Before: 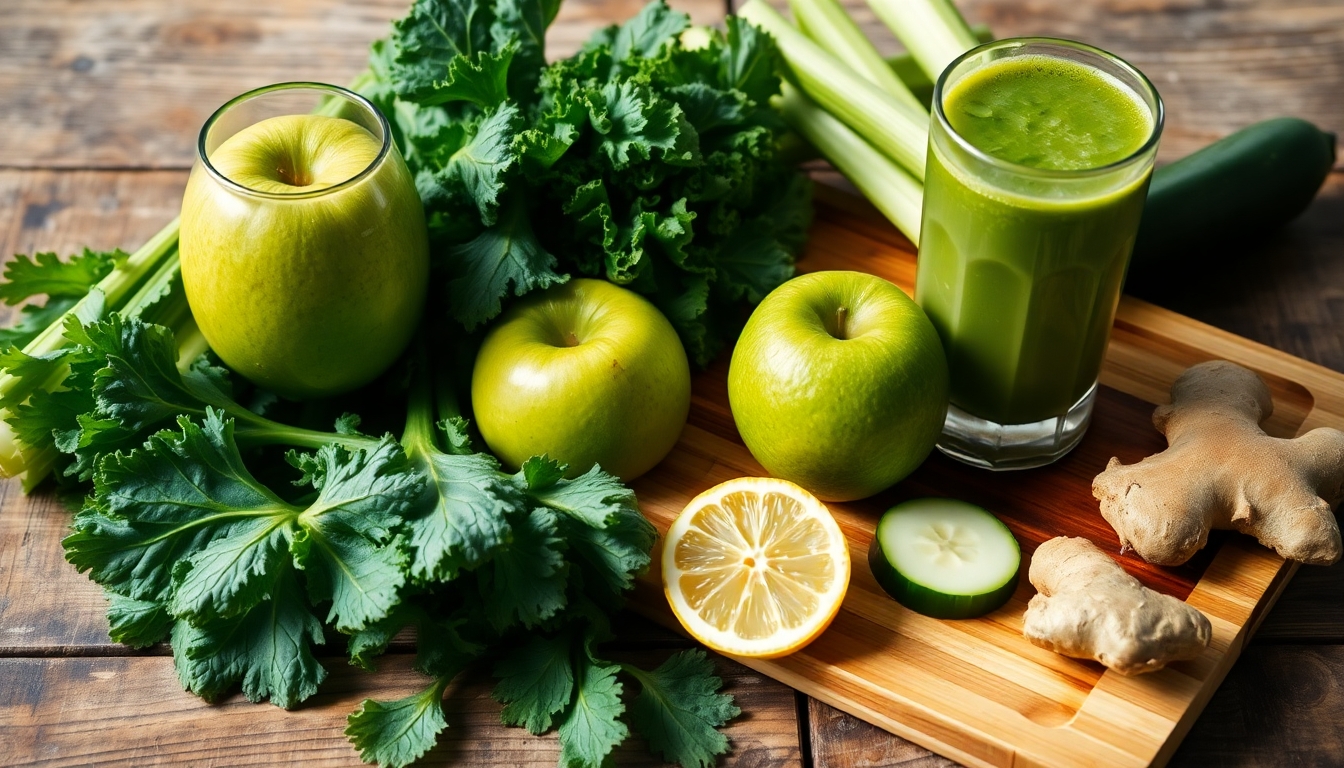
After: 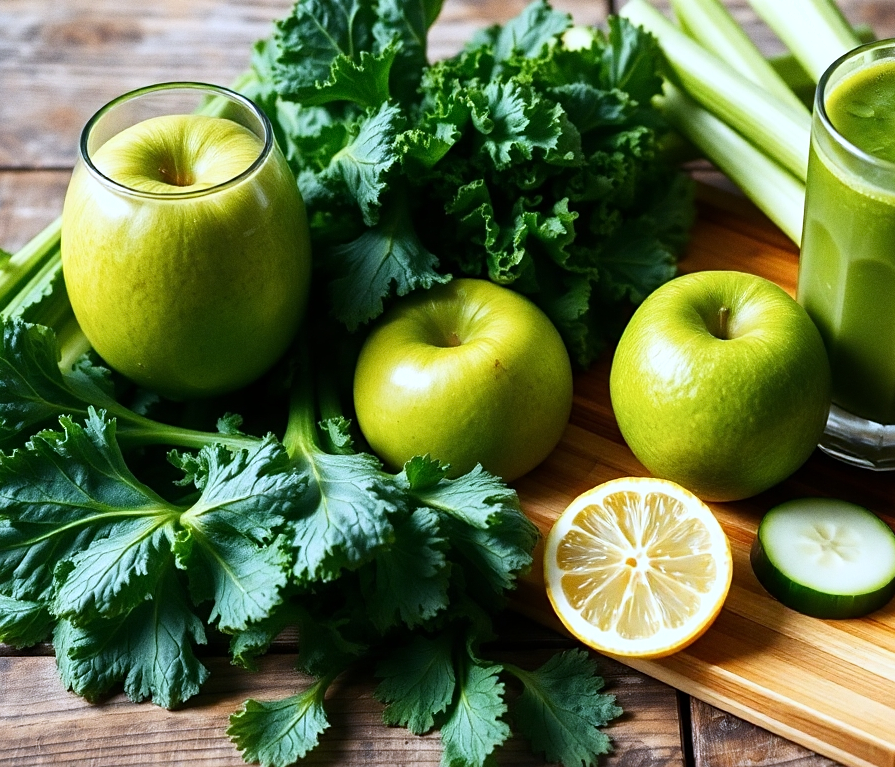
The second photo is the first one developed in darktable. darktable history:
crop and rotate: left 8.786%, right 24.548%
white balance: red 0.948, green 1.02, blue 1.176
grain: coarseness 0.09 ISO, strength 16.61%
shadows and highlights: shadows 0, highlights 40
sharpen: amount 0.2
